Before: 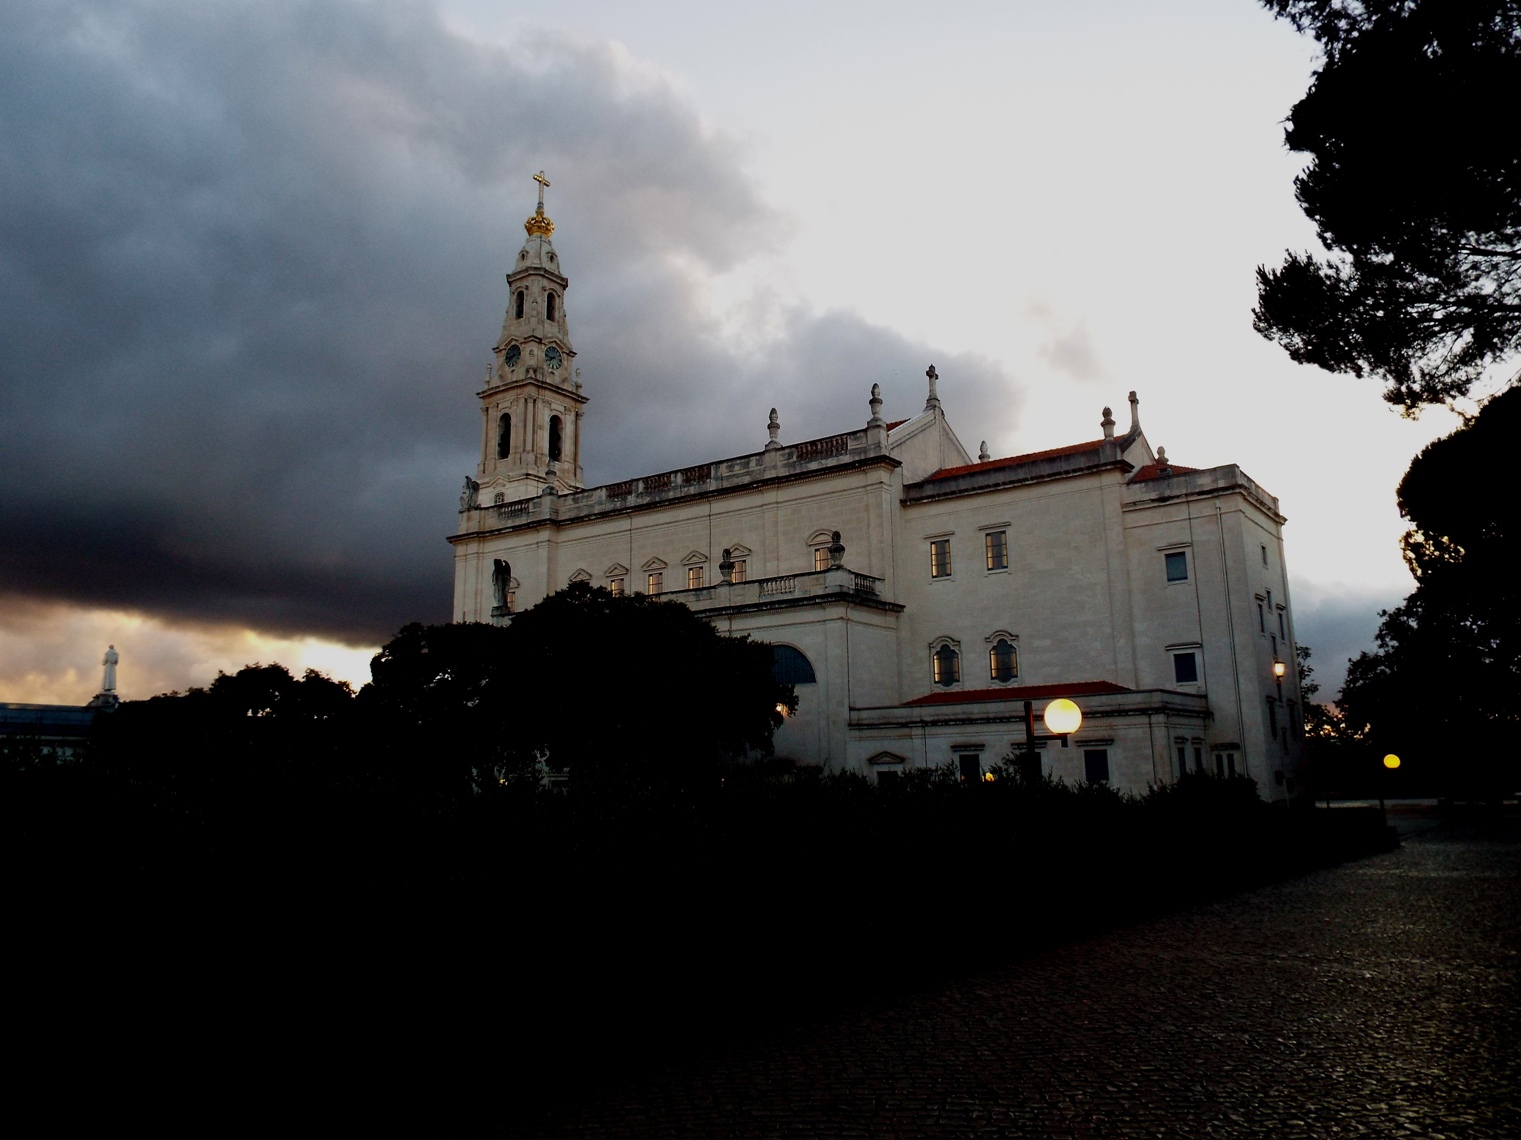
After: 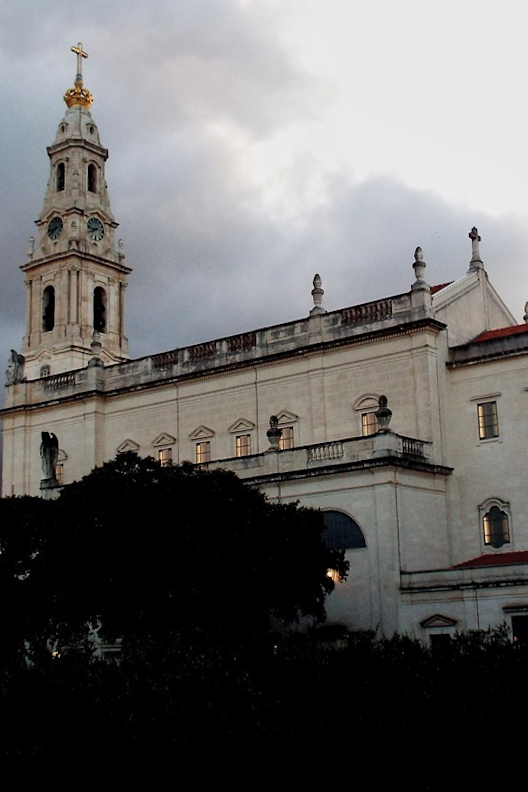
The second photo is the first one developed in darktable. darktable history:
rotate and perspective: rotation -1.42°, crop left 0.016, crop right 0.984, crop top 0.035, crop bottom 0.965
local contrast: mode bilateral grid, contrast 20, coarseness 50, detail 120%, midtone range 0.2
contrast brightness saturation: contrast 0.14, brightness 0.21
crop and rotate: left 29.476%, top 10.214%, right 35.32%, bottom 17.333%
